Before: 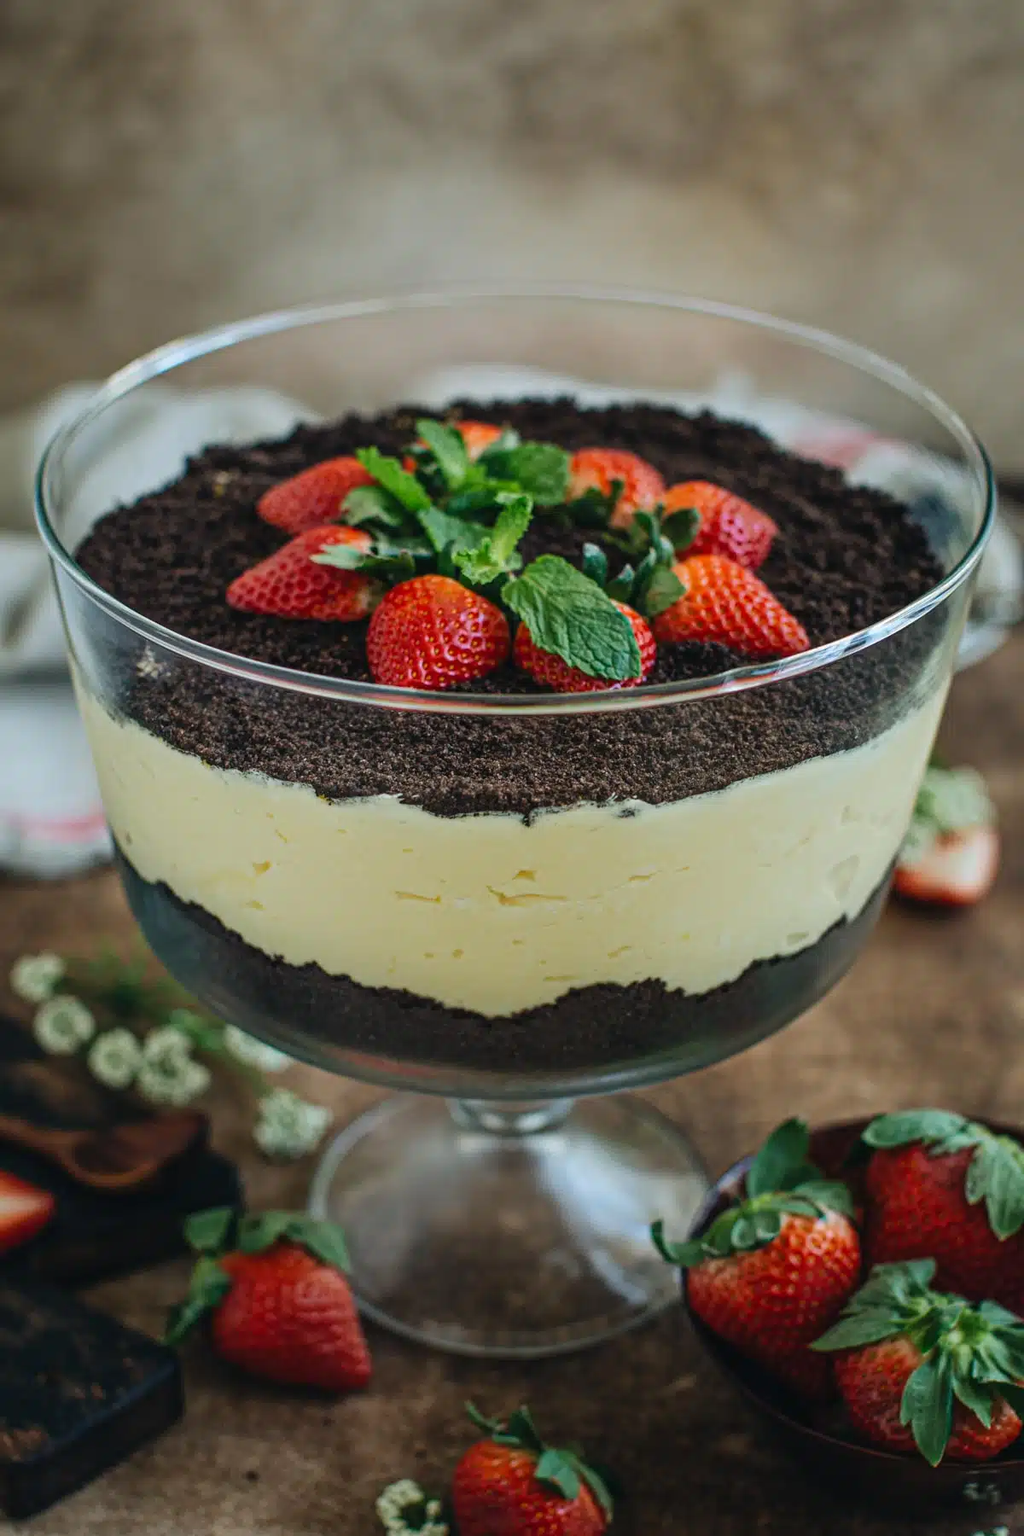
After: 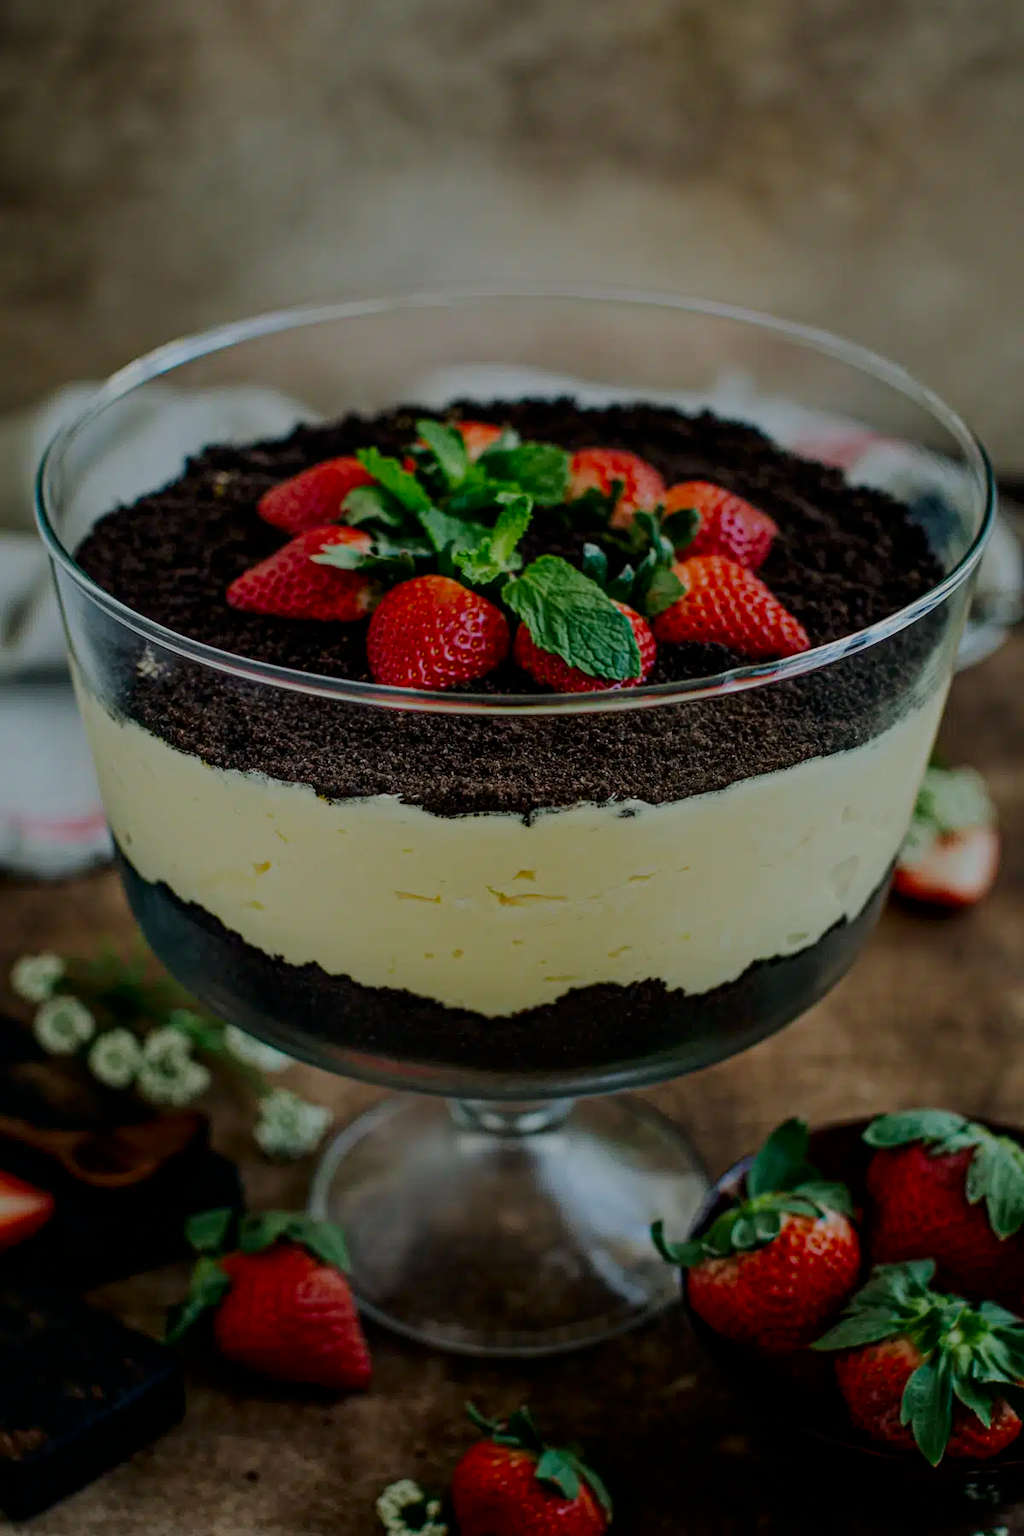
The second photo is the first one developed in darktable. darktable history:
contrast brightness saturation: brightness -0.2, saturation 0.08
filmic rgb: black relative exposure -6.98 EV, white relative exposure 5.63 EV, hardness 2.86
